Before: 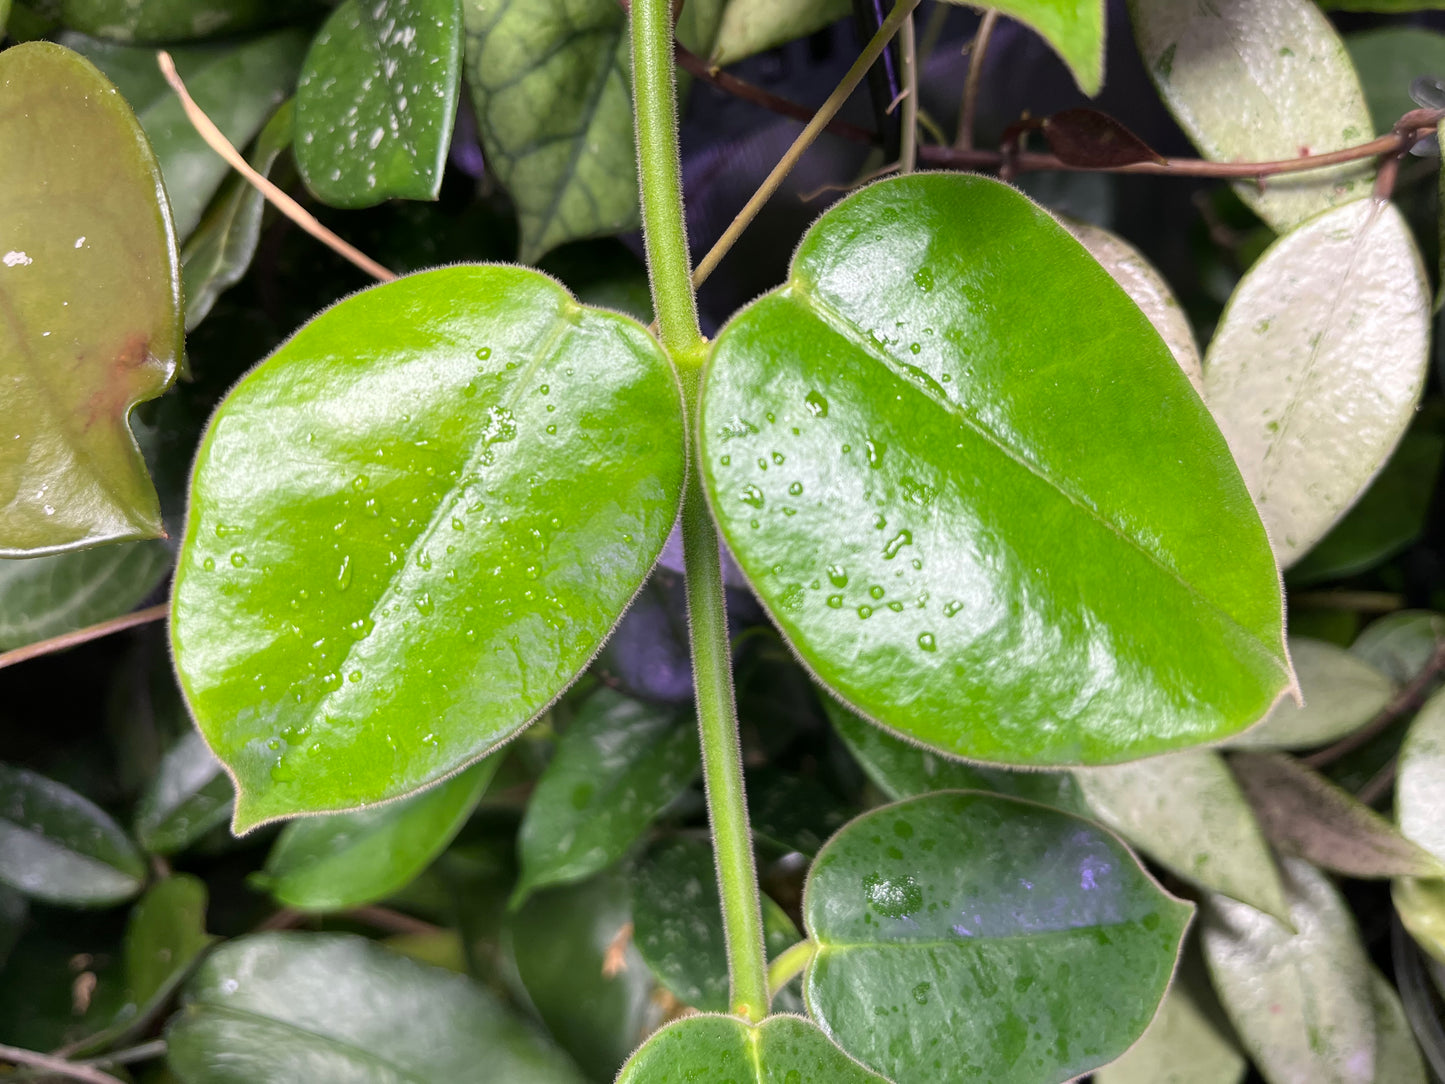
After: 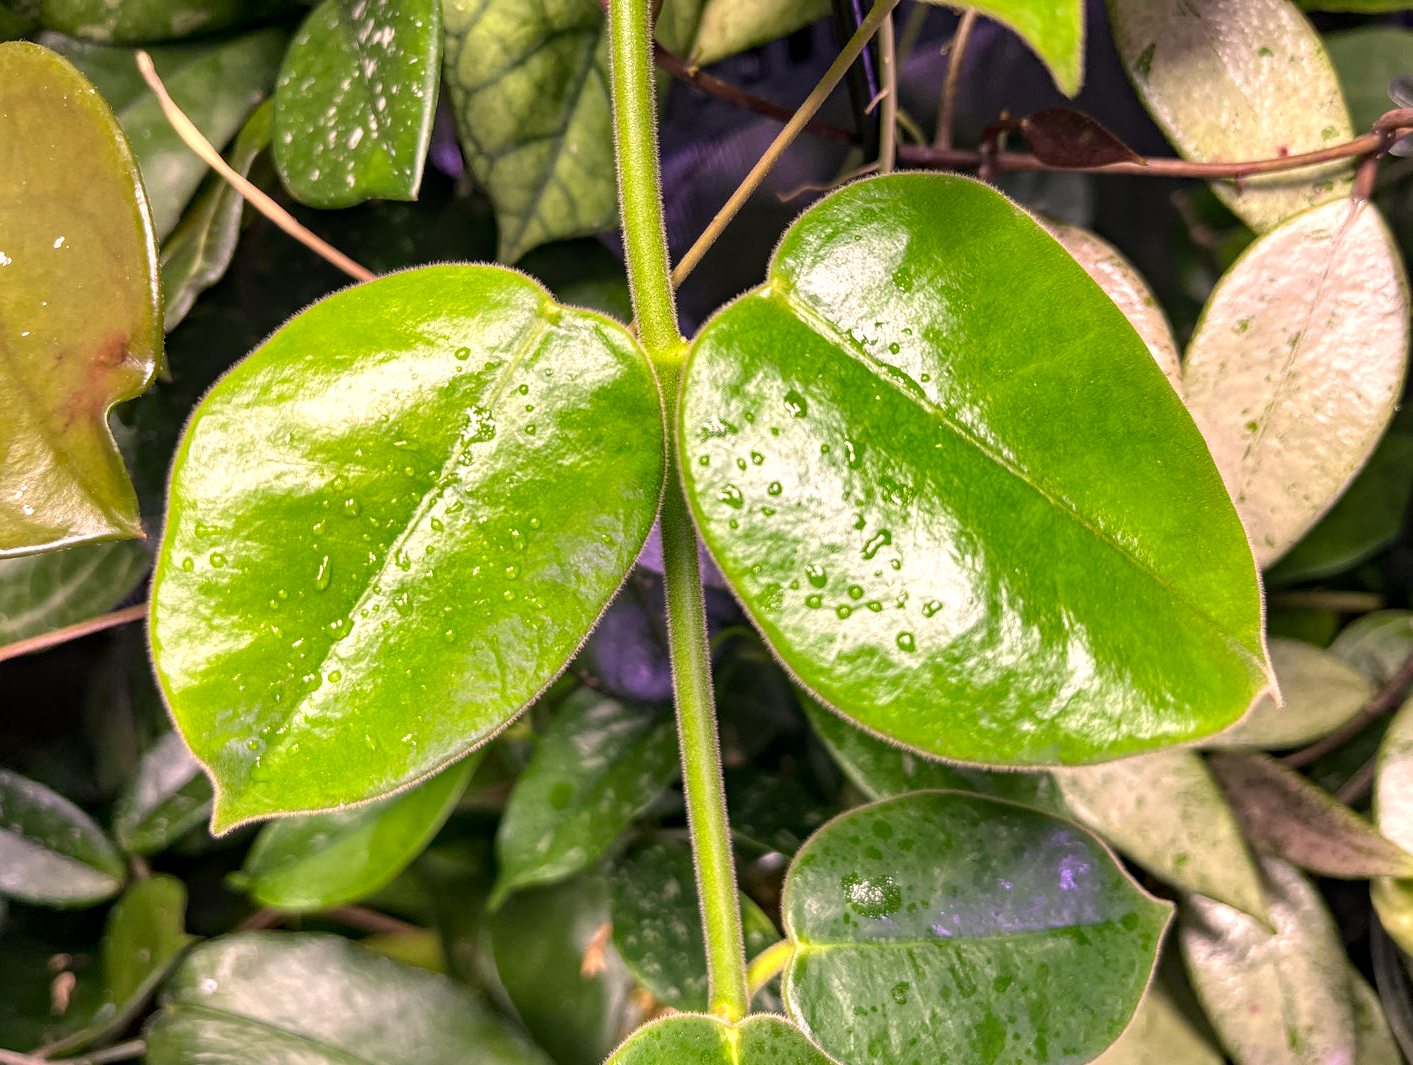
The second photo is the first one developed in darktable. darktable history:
haze removal: adaptive false
local contrast: on, module defaults
crop and rotate: left 1.521%, right 0.631%, bottom 1.676%
shadows and highlights: shadows 43.67, white point adjustment -1.36, soften with gaussian
color correction: highlights a* 11.3, highlights b* 12.28
exposure: exposure 0.371 EV, compensate highlight preservation false
